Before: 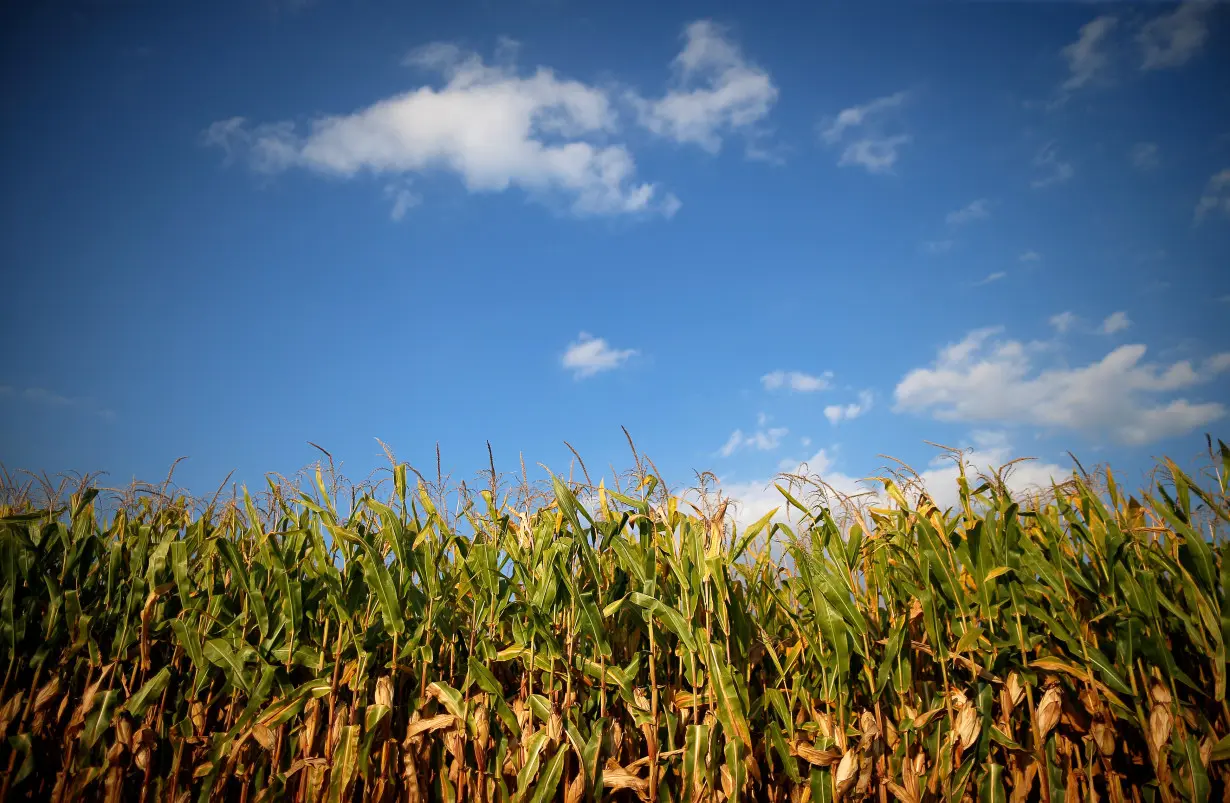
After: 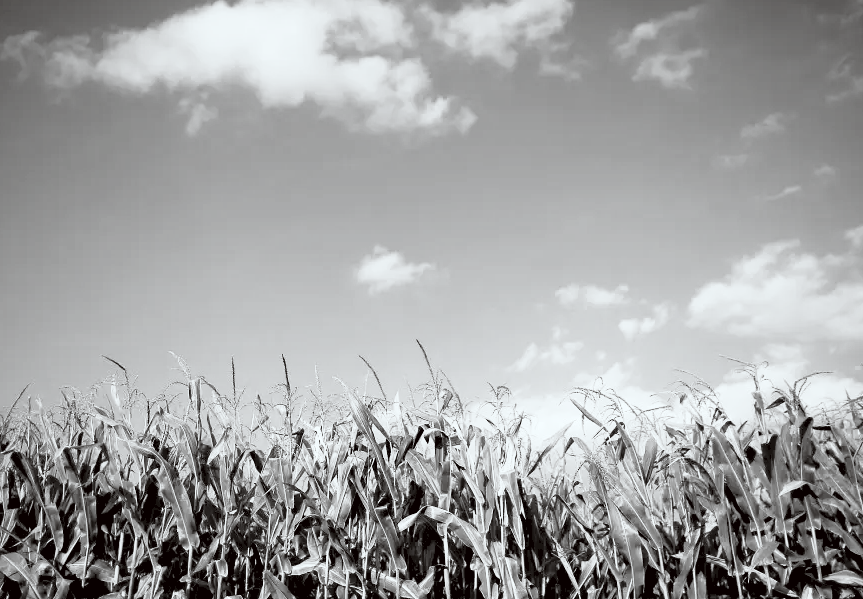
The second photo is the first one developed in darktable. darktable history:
color correction: highlights a* -2.85, highlights b* -2.31, shadows a* 2.5, shadows b* 2.8
tone curve: curves: ch0 [(0, 0) (0.003, 0.063) (0.011, 0.063) (0.025, 0.063) (0.044, 0.066) (0.069, 0.071) (0.1, 0.09) (0.136, 0.116) (0.177, 0.144) (0.224, 0.192) (0.277, 0.246) (0.335, 0.311) (0.399, 0.399) (0.468, 0.49) (0.543, 0.589) (0.623, 0.709) (0.709, 0.827) (0.801, 0.918) (0.898, 0.969) (1, 1)], preserve colors none
color calibration: output gray [0.714, 0.278, 0, 0], illuminant as shot in camera, x 0.358, y 0.373, temperature 4628.91 K
exposure: black level correction 0.017, exposure -0.01 EV, compensate highlight preservation false
contrast brightness saturation: brightness 0.182, saturation -0.496
crop and rotate: left 16.806%, top 10.949%, right 12.952%, bottom 14.404%
color balance rgb: shadows lift › hue 84.56°, highlights gain › chroma 0.949%, highlights gain › hue 23.68°, perceptual saturation grading › global saturation 0.051%, global vibrance 20%
